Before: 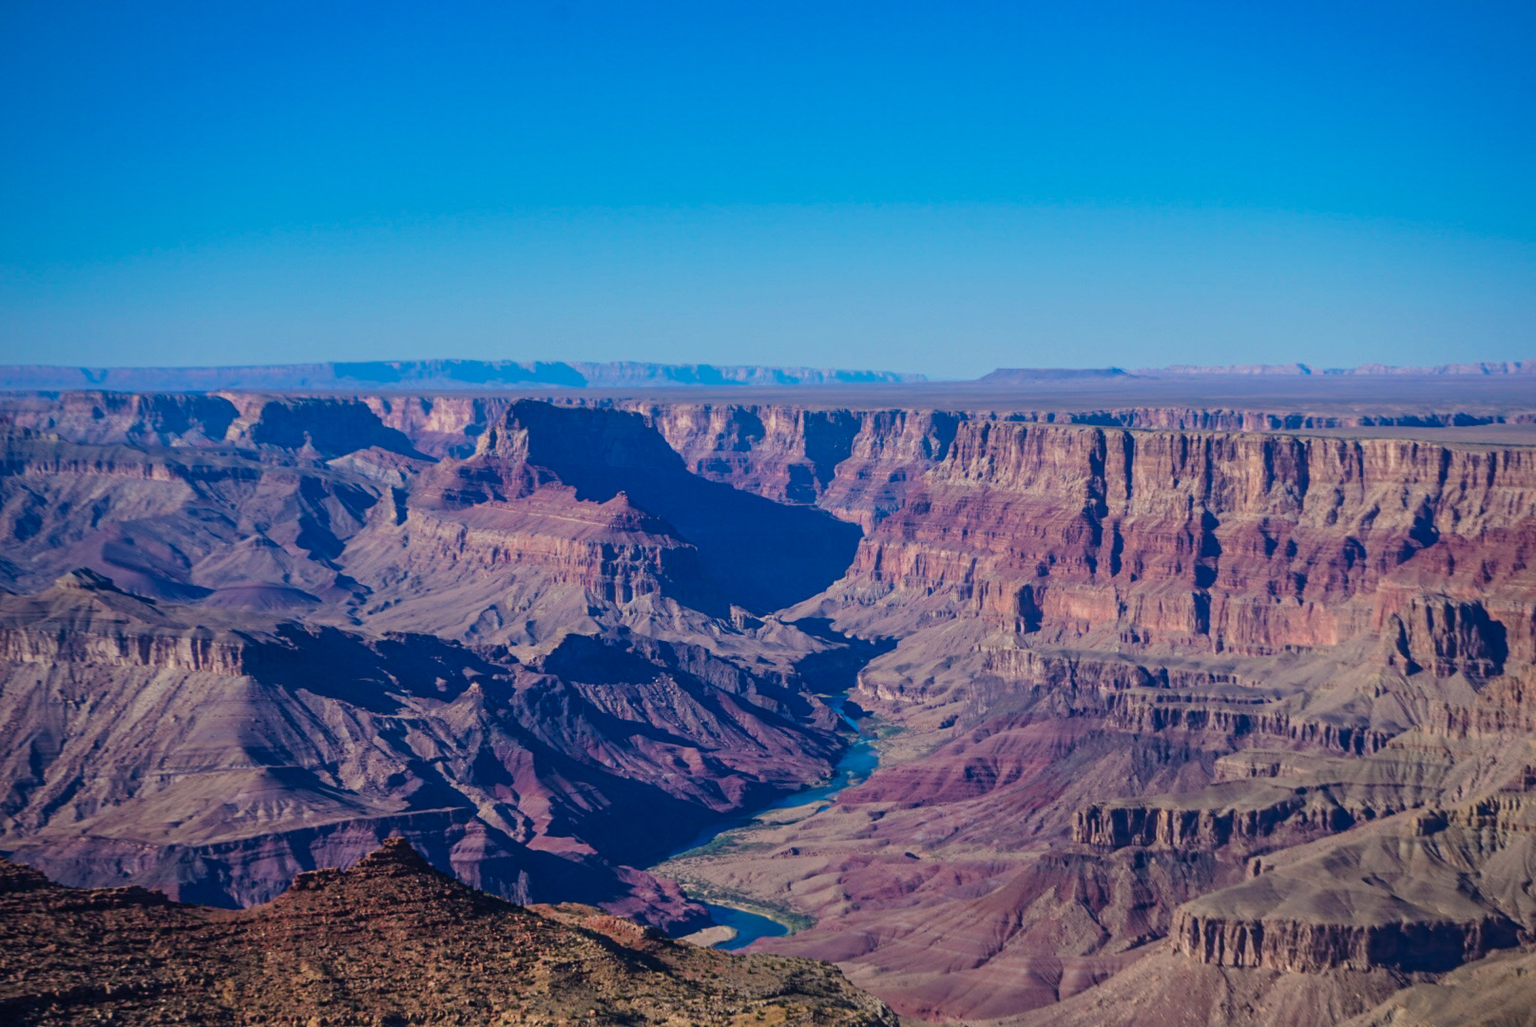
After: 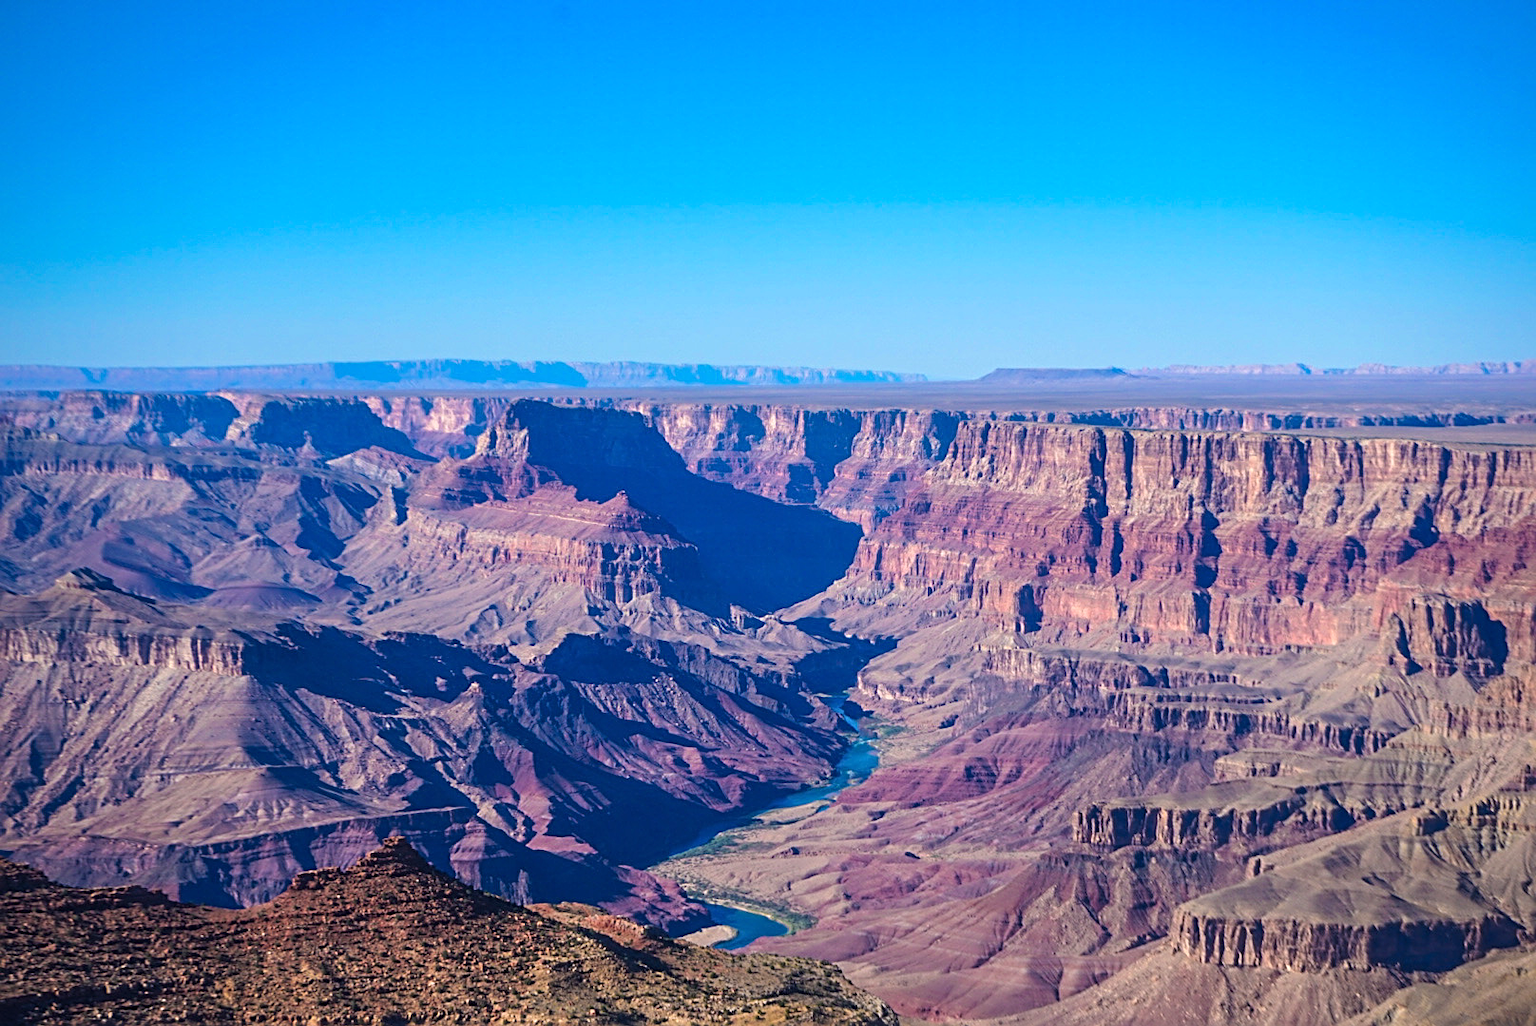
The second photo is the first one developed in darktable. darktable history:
sharpen: on, module defaults
exposure: exposure 0.608 EV, compensate exposure bias true, compensate highlight preservation false
